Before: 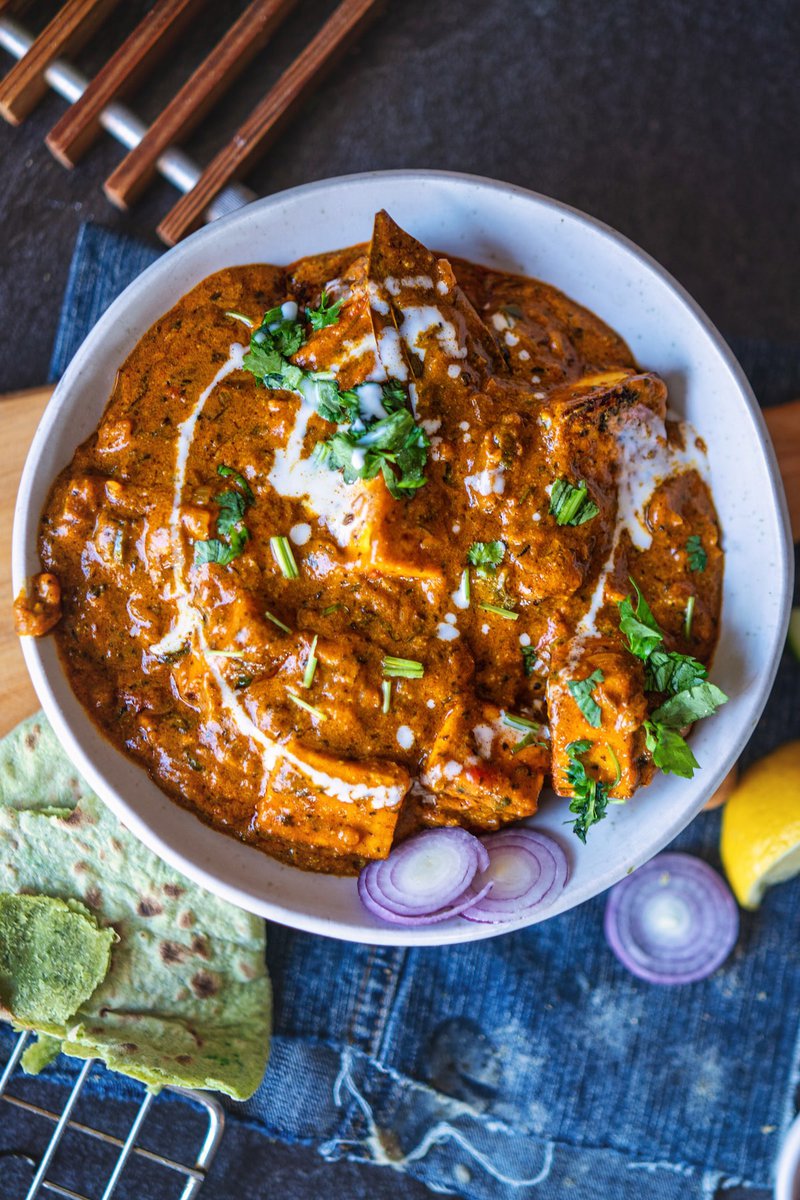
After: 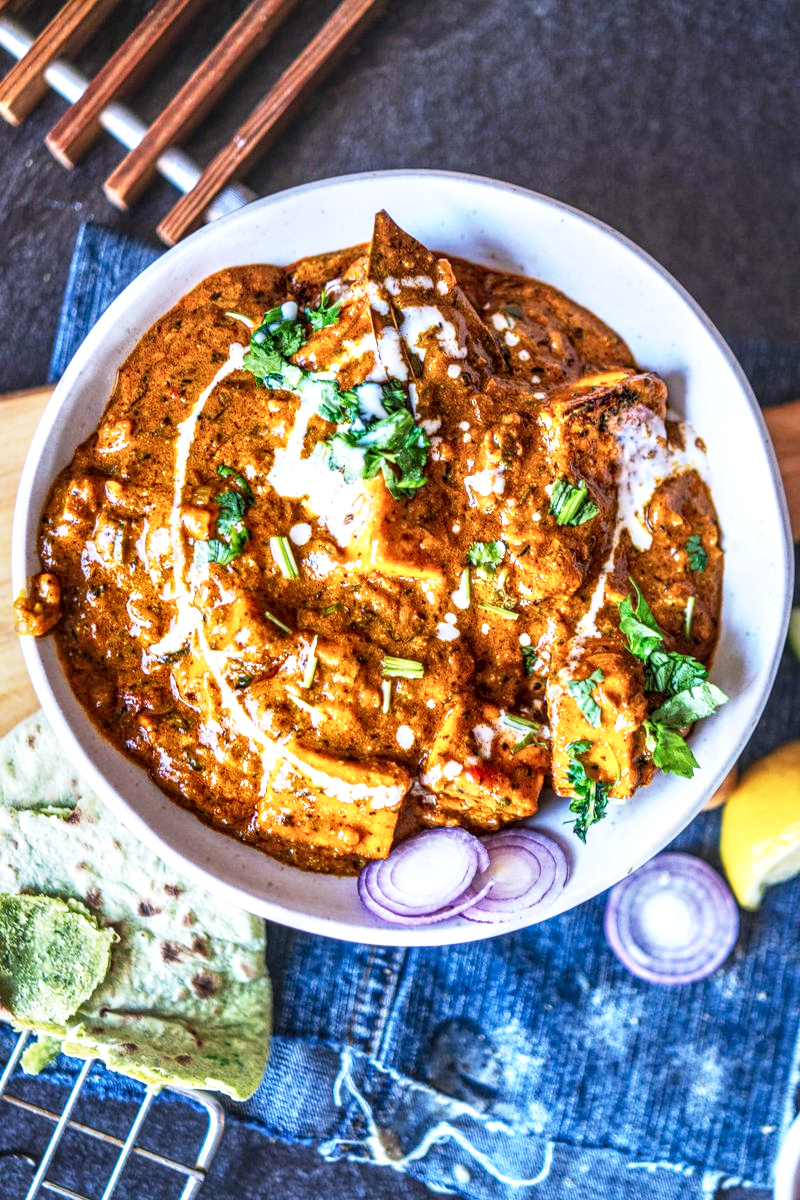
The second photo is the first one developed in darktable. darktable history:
base curve: curves: ch0 [(0, 0) (0.088, 0.125) (0.176, 0.251) (0.354, 0.501) (0.613, 0.749) (1, 0.877)], preserve colors none
color calibration: illuminant as shot in camera, x 0.358, y 0.373, temperature 4628.91 K
shadows and highlights: shadows 25.15, highlights -48.19, highlights color adjustment 55.54%, soften with gaussian
local contrast: detail 150%
exposure: exposure 0.566 EV, compensate highlight preservation false
